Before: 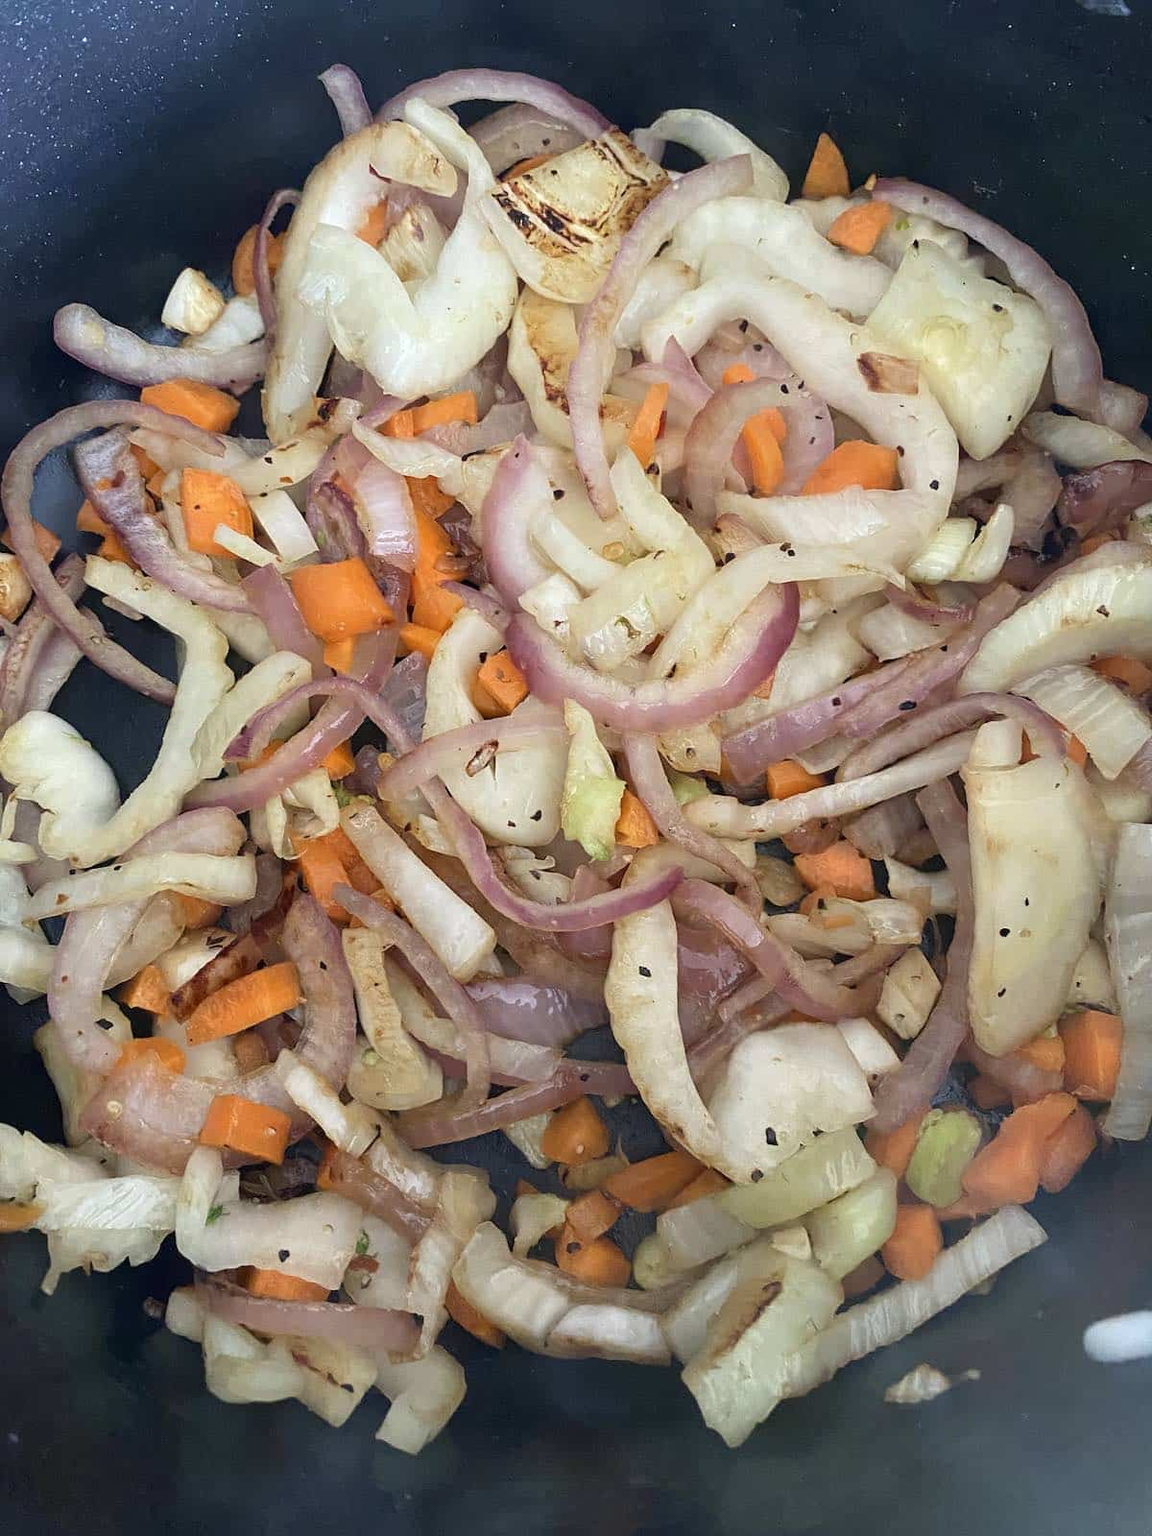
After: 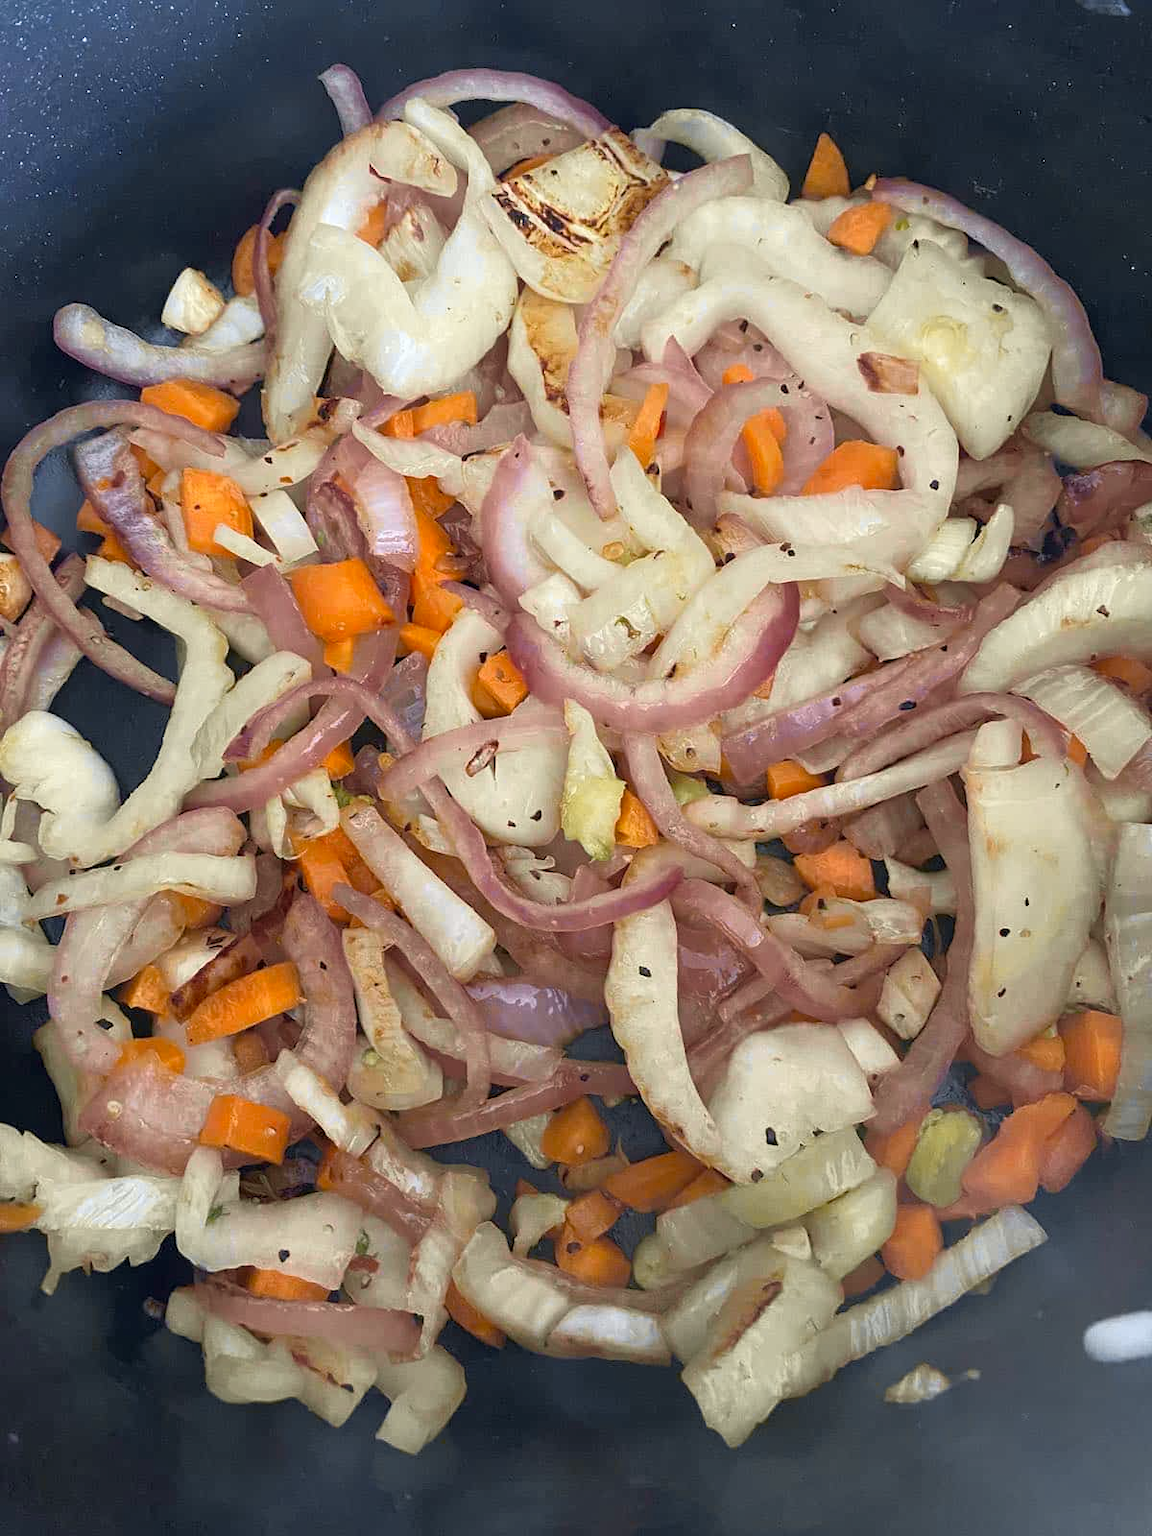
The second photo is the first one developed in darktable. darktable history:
tone curve: curves: ch0 [(0, 0) (0.15, 0.17) (0.452, 0.437) (0.611, 0.588) (0.751, 0.749) (1, 1)]; ch1 [(0, 0) (0.325, 0.327) (0.412, 0.45) (0.453, 0.484) (0.5, 0.499) (0.541, 0.55) (0.617, 0.612) (0.695, 0.697) (1, 1)]; ch2 [(0, 0) (0.386, 0.397) (0.452, 0.459) (0.505, 0.498) (0.524, 0.547) (0.574, 0.566) (0.633, 0.641) (1, 1)], color space Lab, independent channels, preserve colors none
